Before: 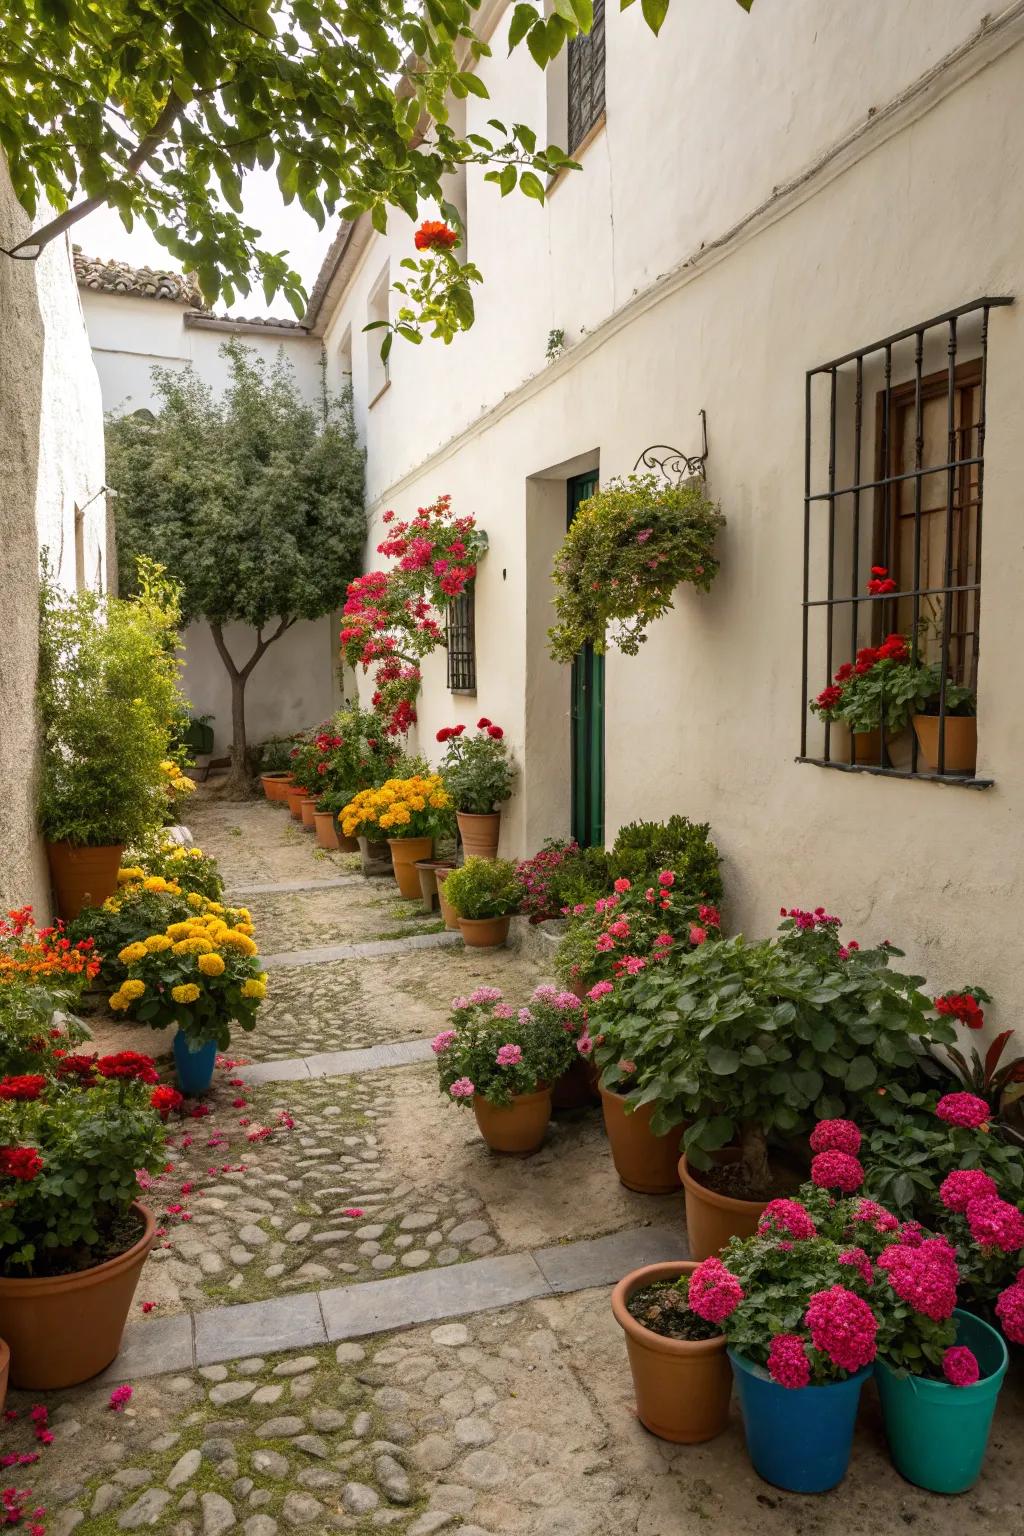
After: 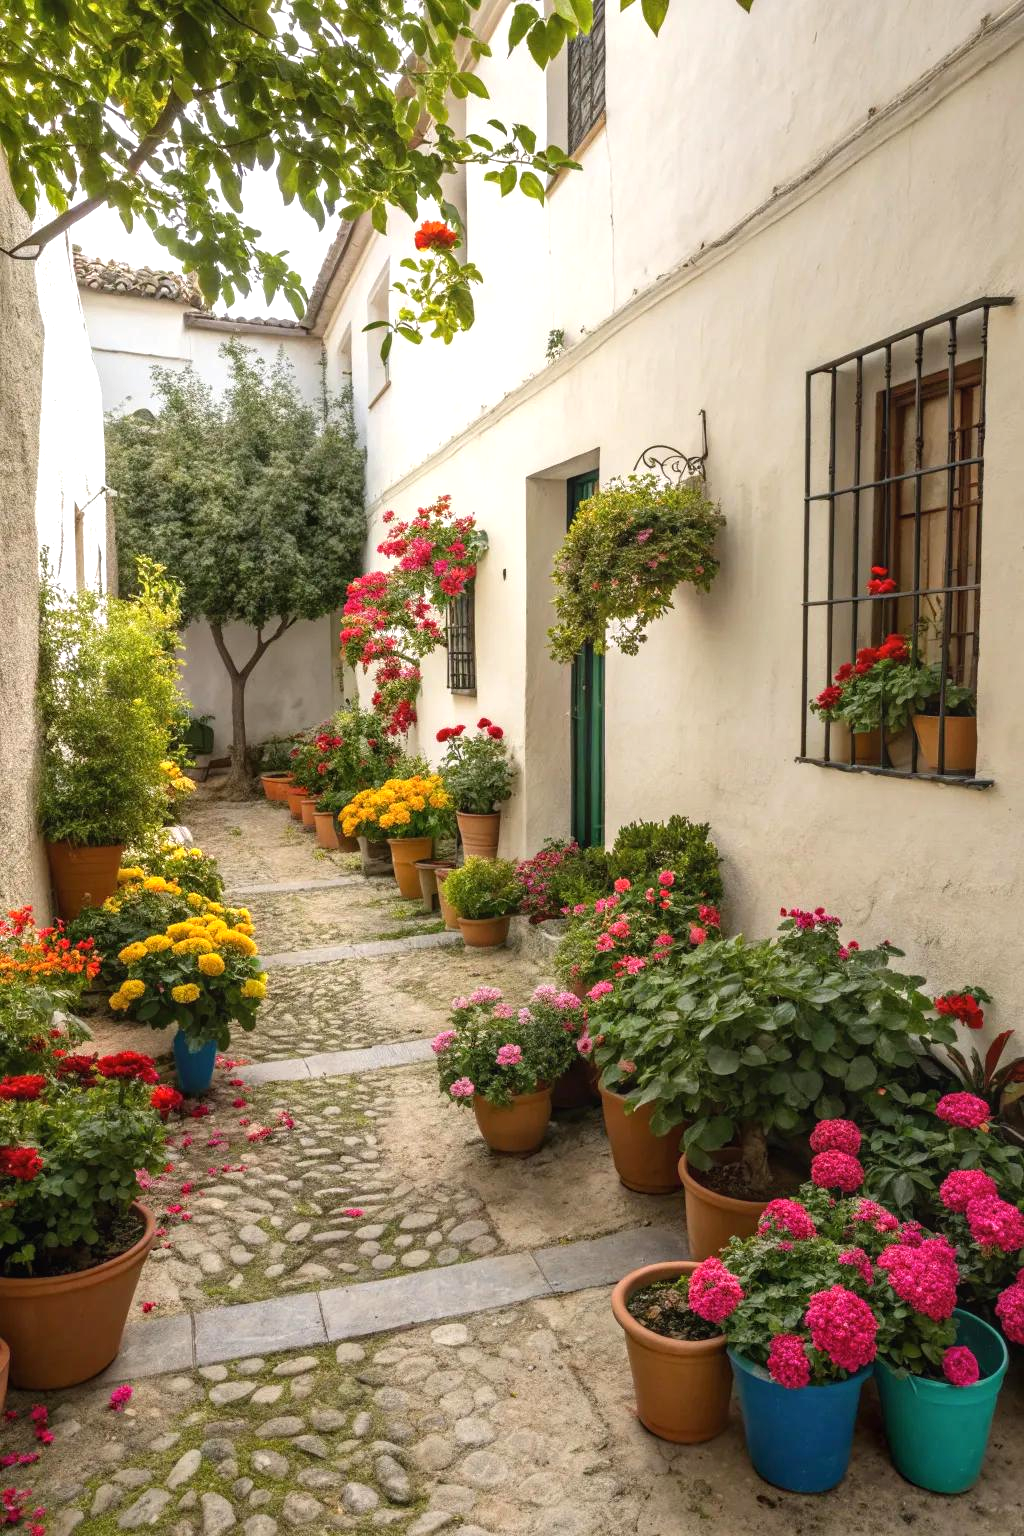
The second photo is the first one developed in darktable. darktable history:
local contrast: detail 109%
exposure: exposure 0.423 EV, compensate highlight preservation false
